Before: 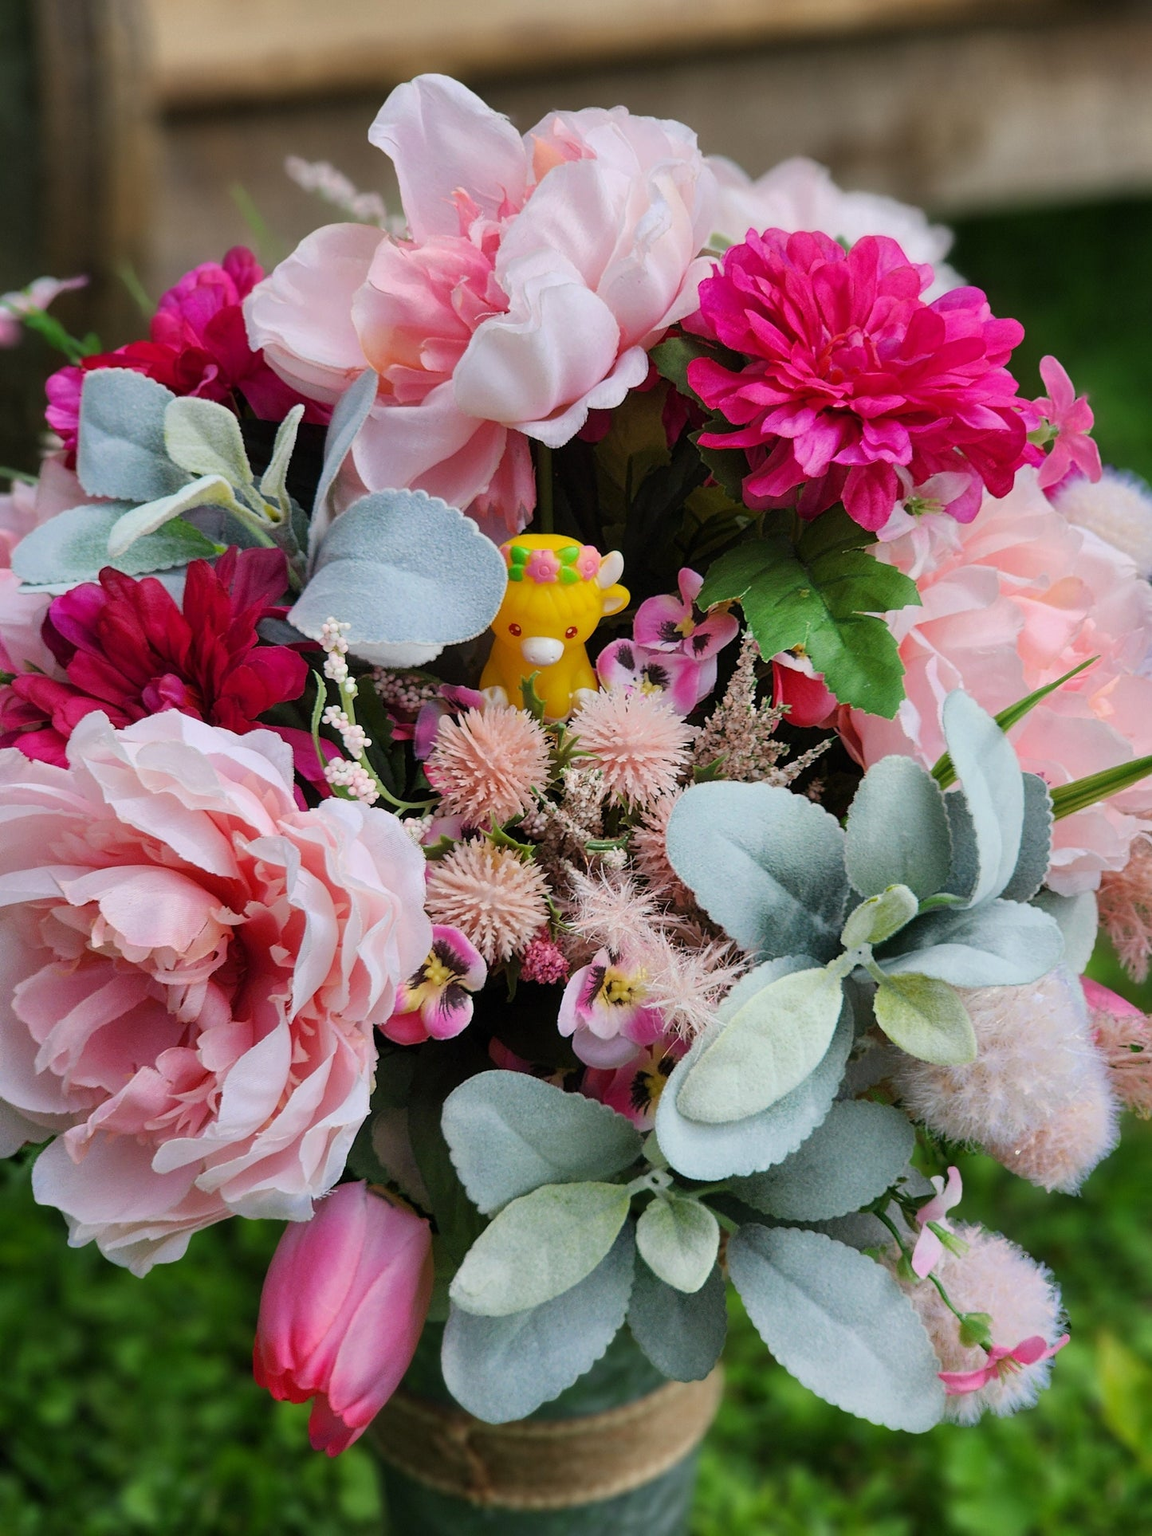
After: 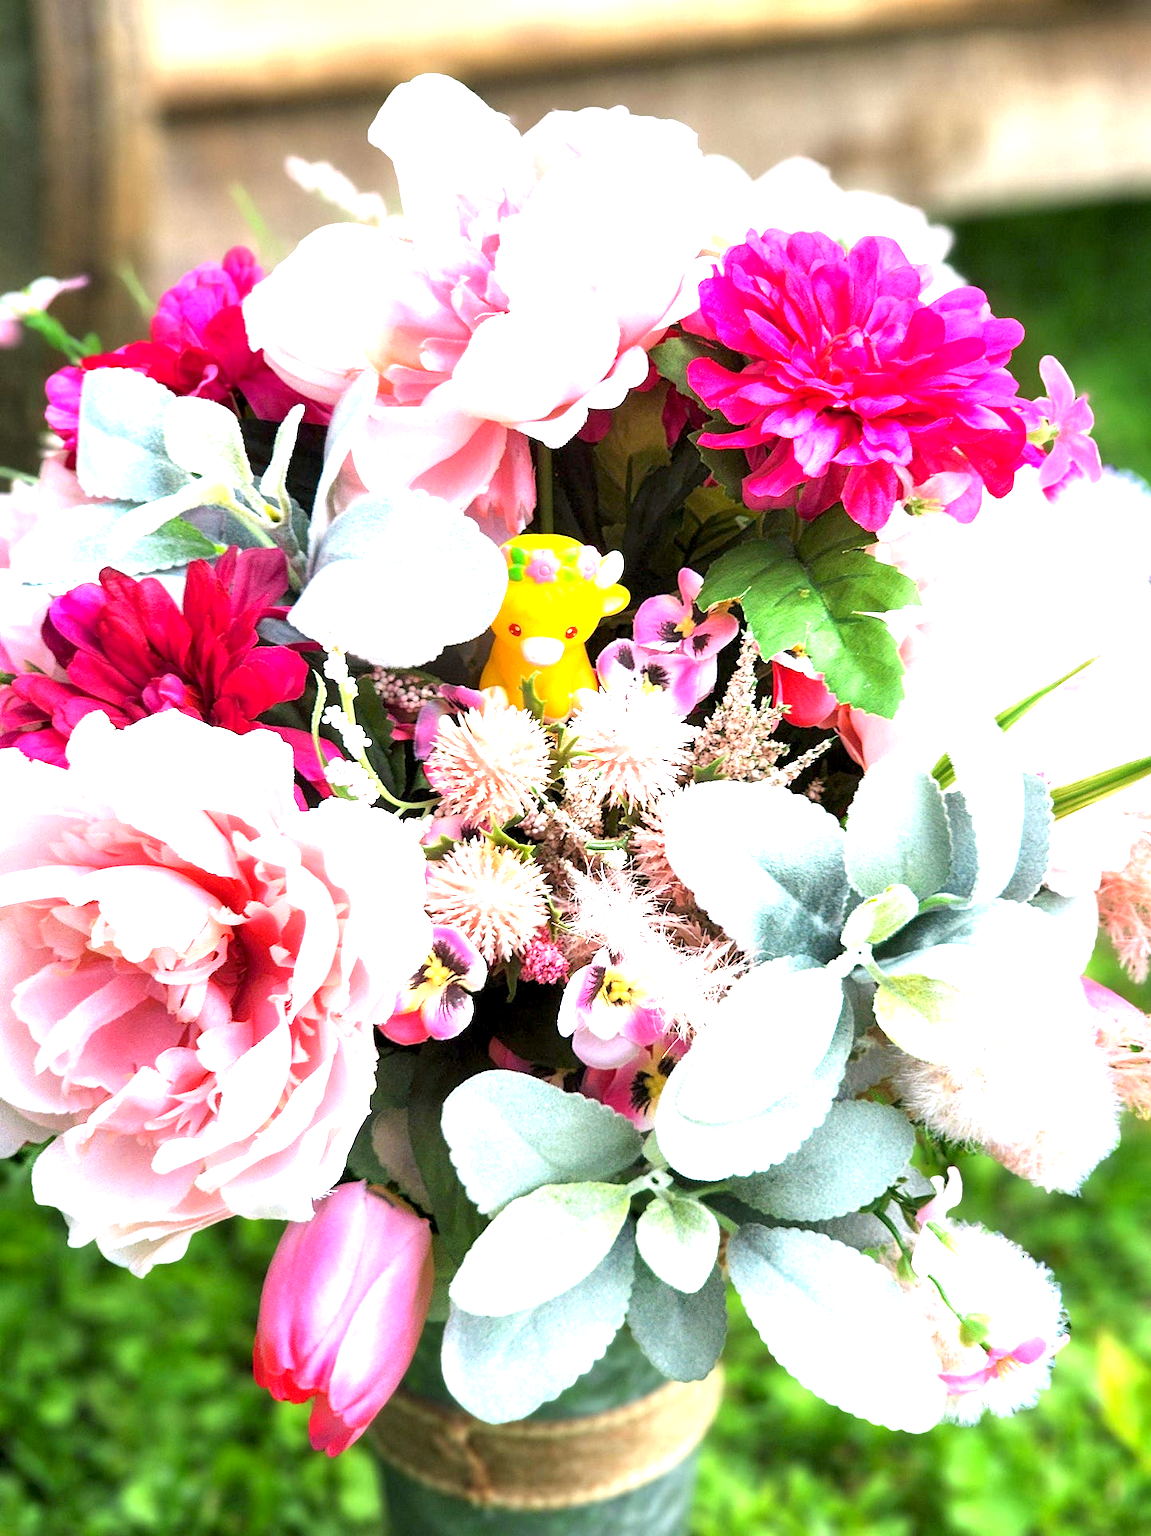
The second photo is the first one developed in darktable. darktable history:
exposure: black level correction 0.001, exposure 1.996 EV, compensate exposure bias true, compensate highlight preservation false
